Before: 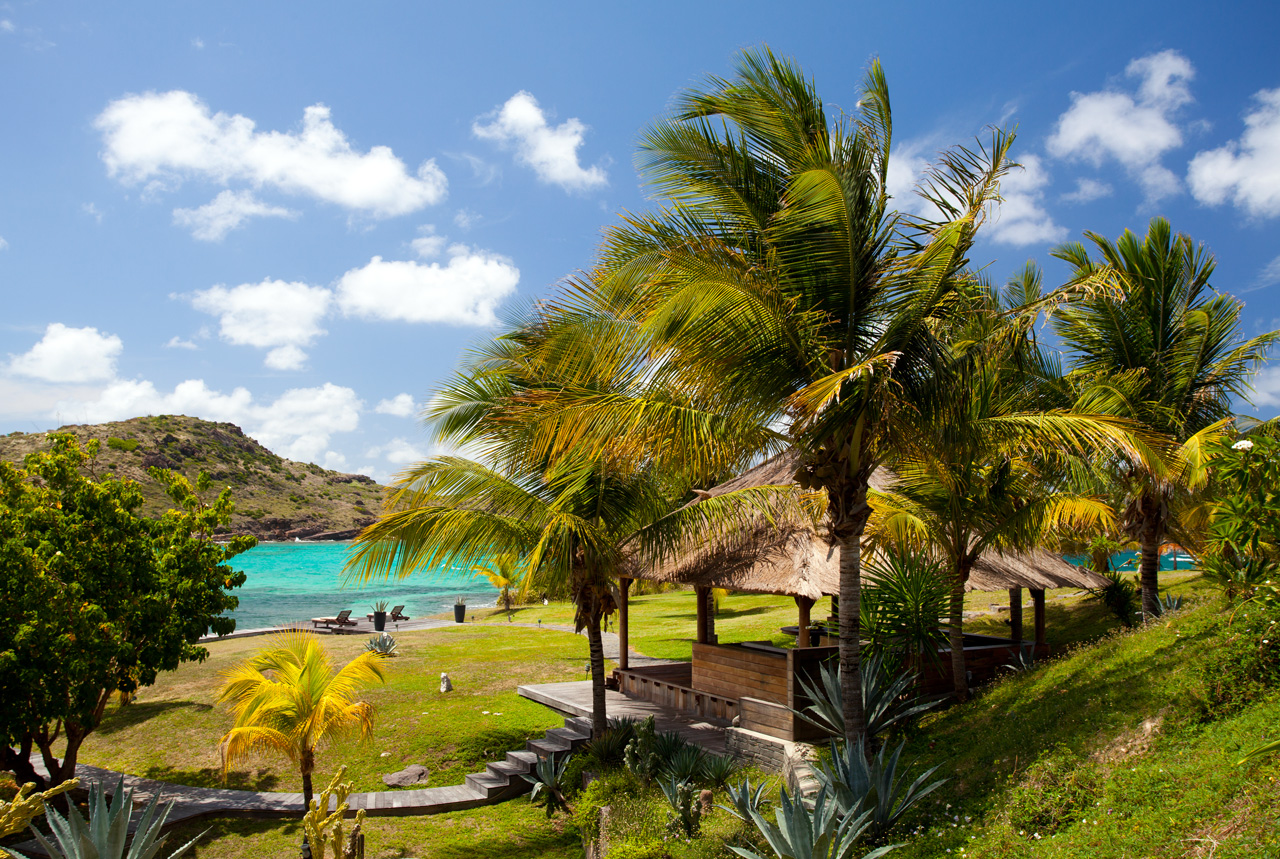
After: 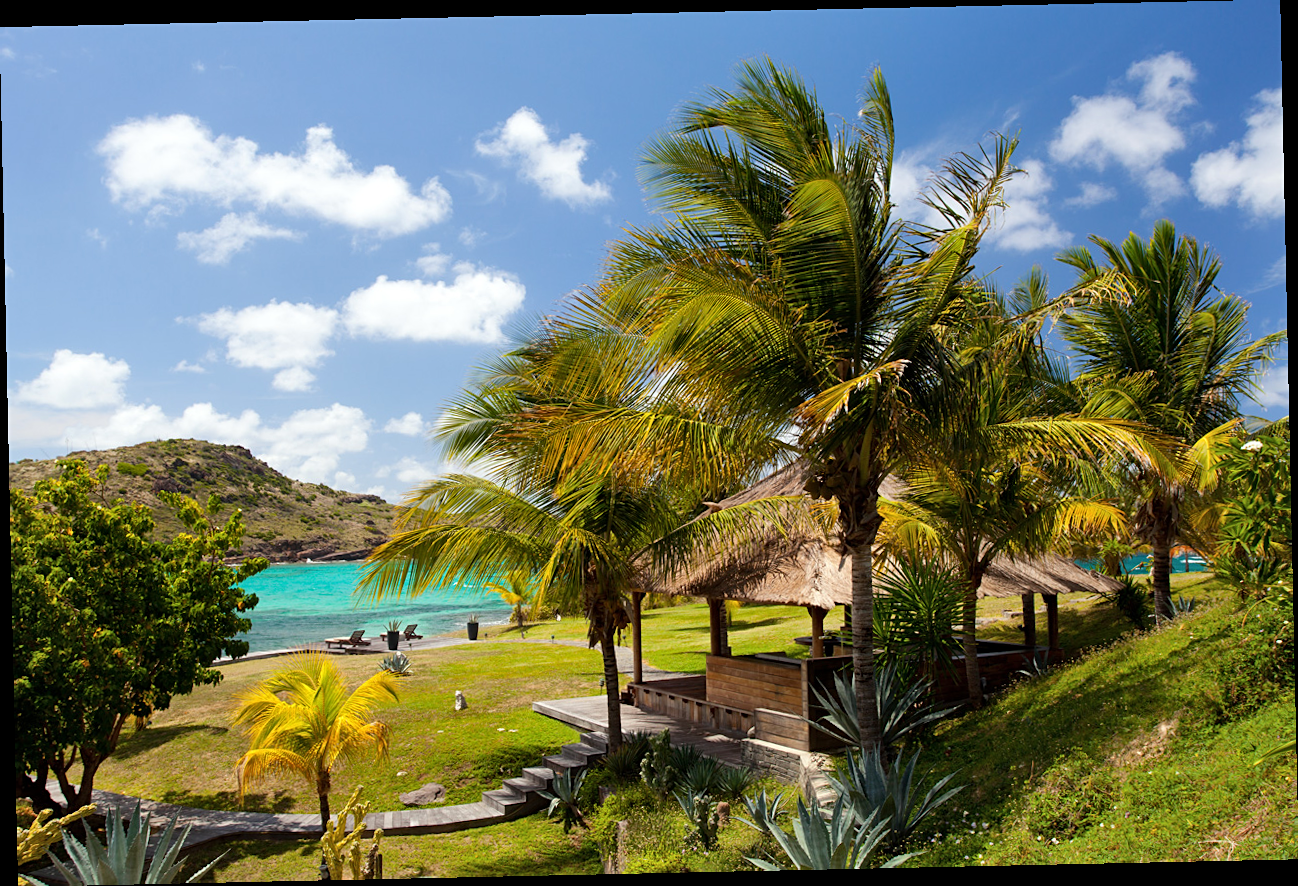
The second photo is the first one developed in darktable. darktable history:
sharpen: amount 0.2
rotate and perspective: rotation -1.24°, automatic cropping off
shadows and highlights: radius 125.46, shadows 30.51, highlights -30.51, low approximation 0.01, soften with gaussian
